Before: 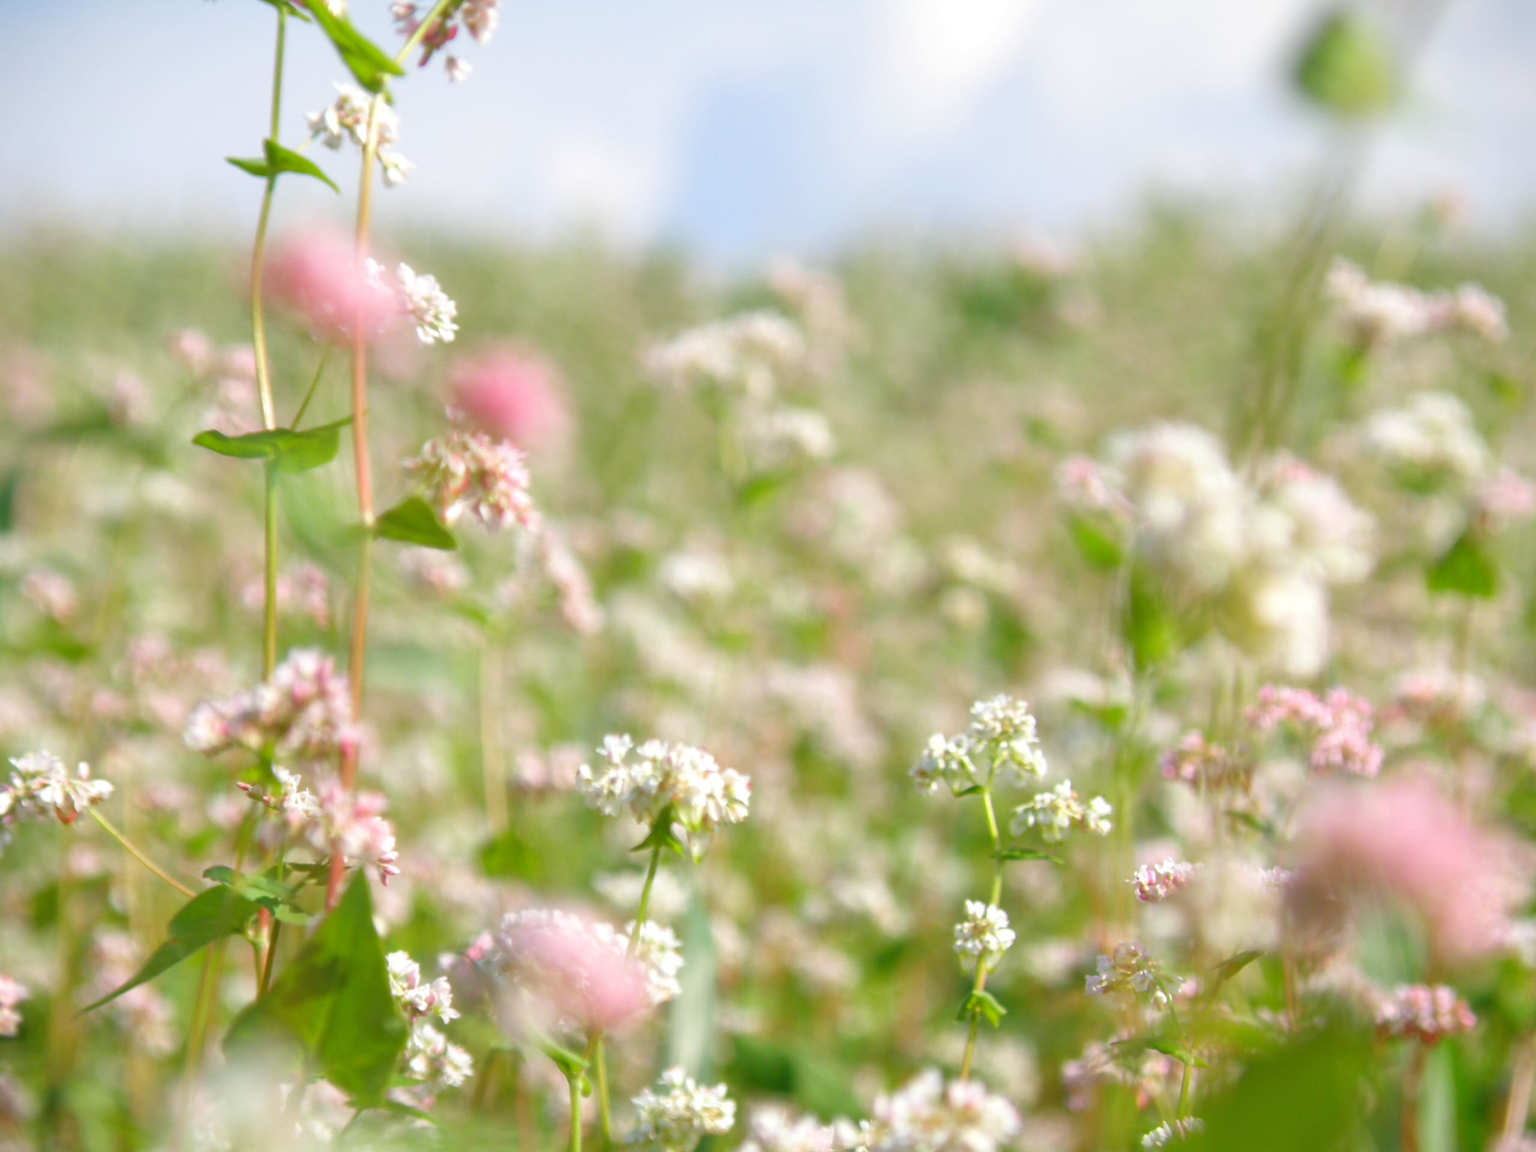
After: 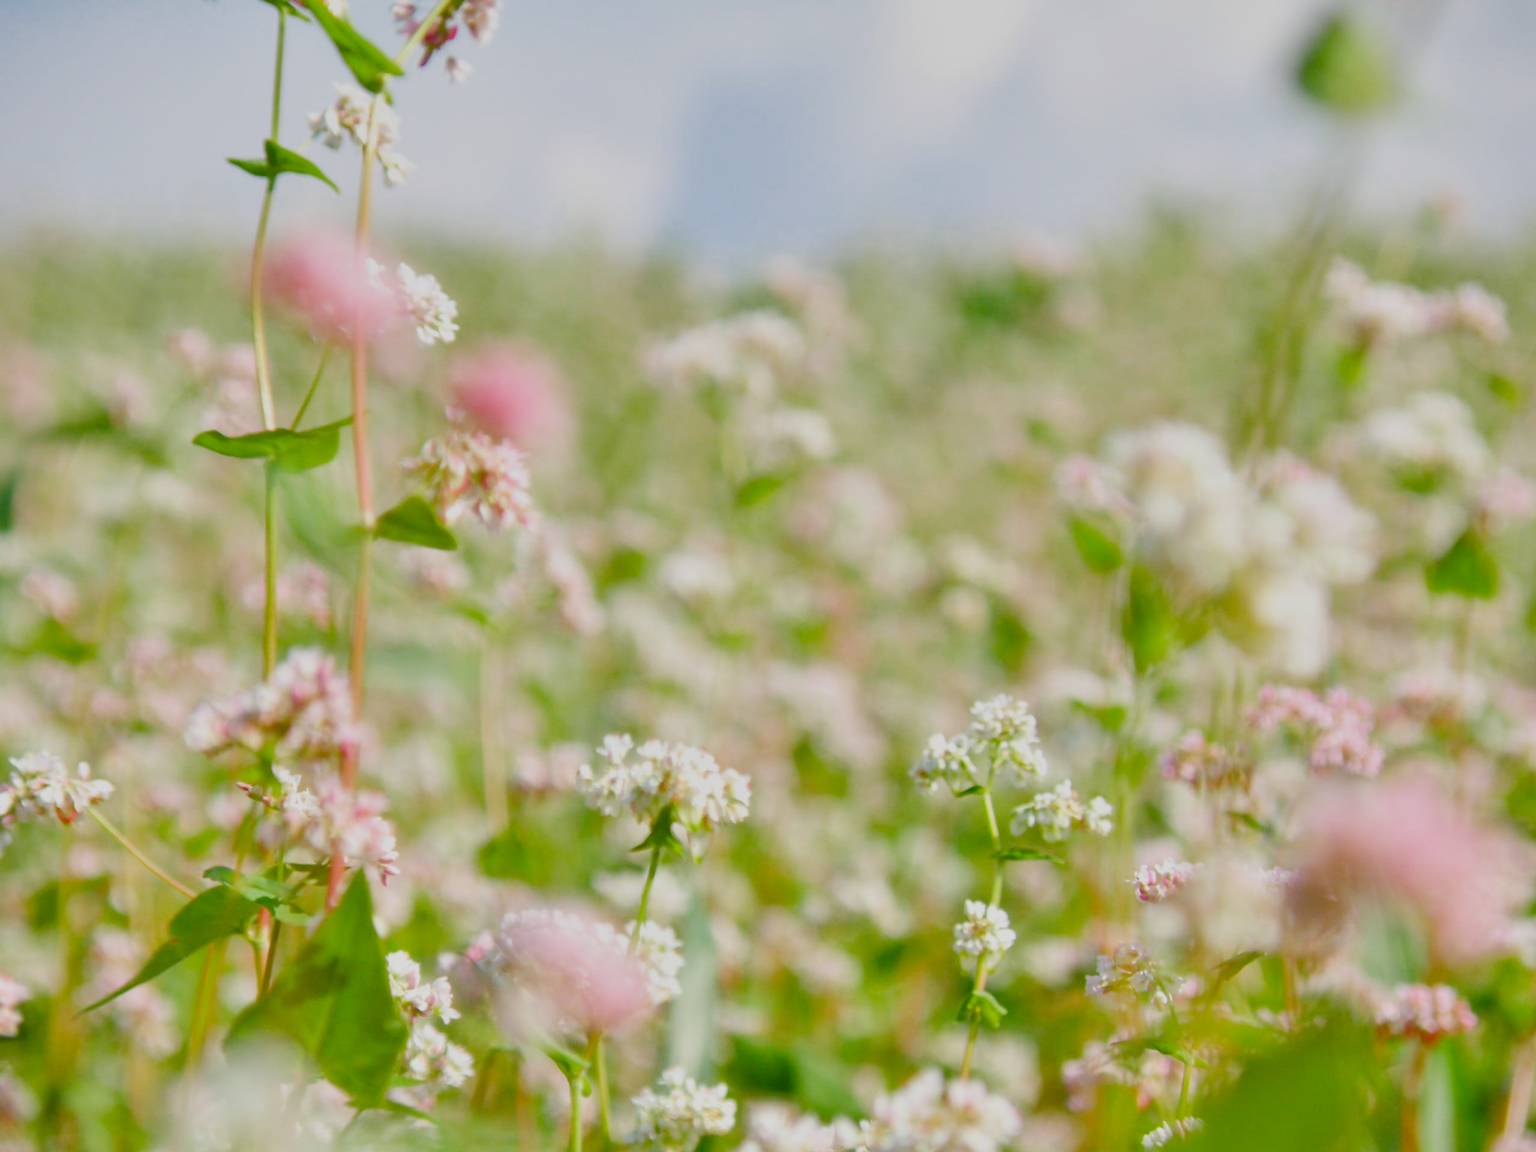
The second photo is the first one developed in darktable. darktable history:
exposure: exposure 0.19 EV, compensate highlight preservation false
color zones: curves: ch0 [(0.25, 0.5) (0.636, 0.25) (0.75, 0.5)], mix -61.02%
filmic rgb: black relative exposure -6.85 EV, white relative exposure 5.93 EV, hardness 2.68
shadows and highlights: soften with gaussian
color balance rgb: perceptual saturation grading › global saturation 20%, perceptual saturation grading › highlights -25.274%, perceptual saturation grading › shadows 25.738%, perceptual brilliance grading › highlights 9.432%, perceptual brilliance grading › mid-tones 5.453%
